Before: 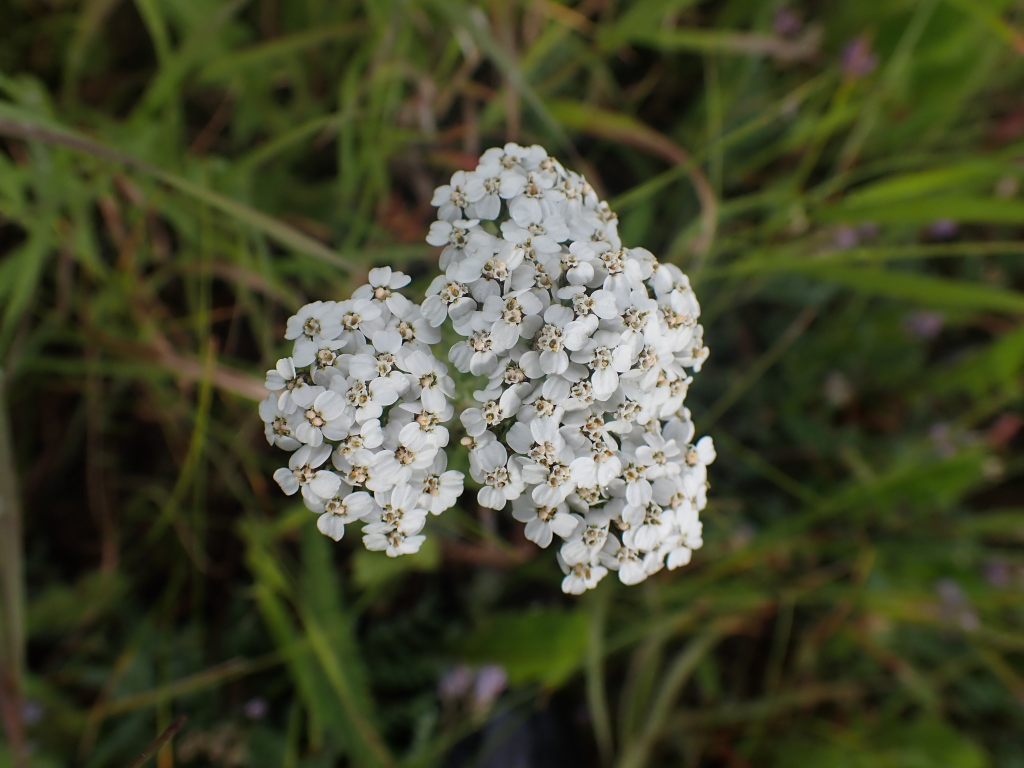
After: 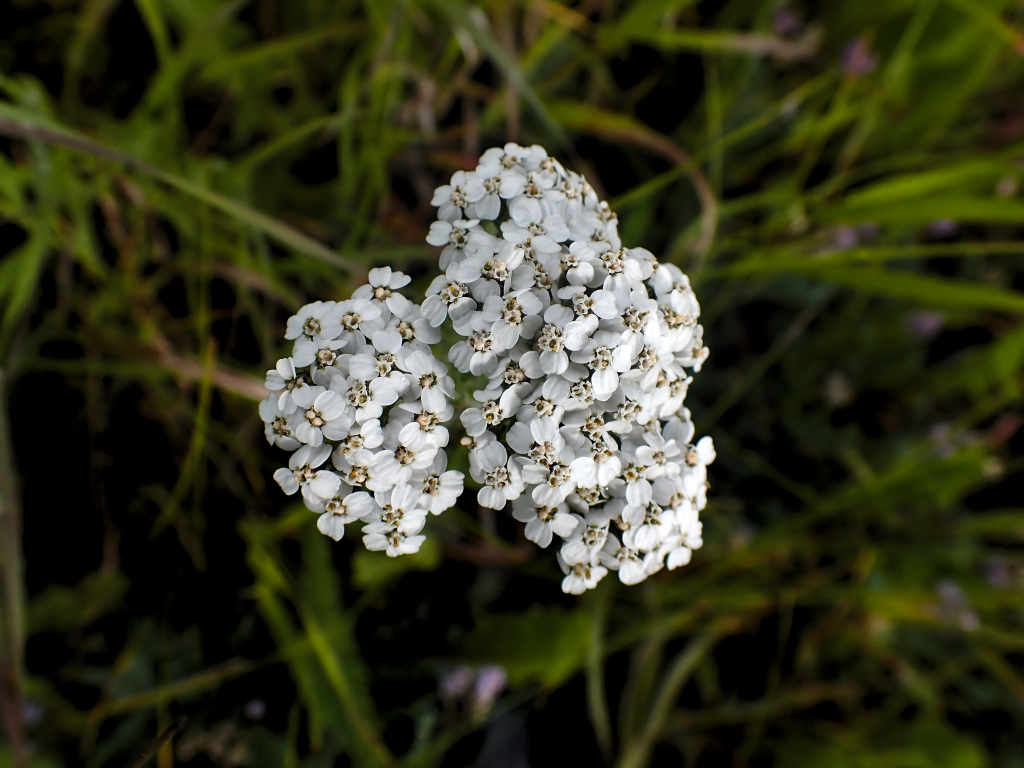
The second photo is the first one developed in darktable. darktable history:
shadows and highlights: shadows 37.27, highlights -28.18, soften with gaussian
exposure: black level correction 0, exposure 0.2 EV, compensate exposure bias true, compensate highlight preservation false
color balance rgb: perceptual saturation grading › global saturation 35%, perceptual saturation grading › highlights -30%, perceptual saturation grading › shadows 35%, perceptual brilliance grading › global brilliance 3%, perceptual brilliance grading › highlights -3%, perceptual brilliance grading › shadows 3%
levels: levels [0.101, 0.578, 0.953]
